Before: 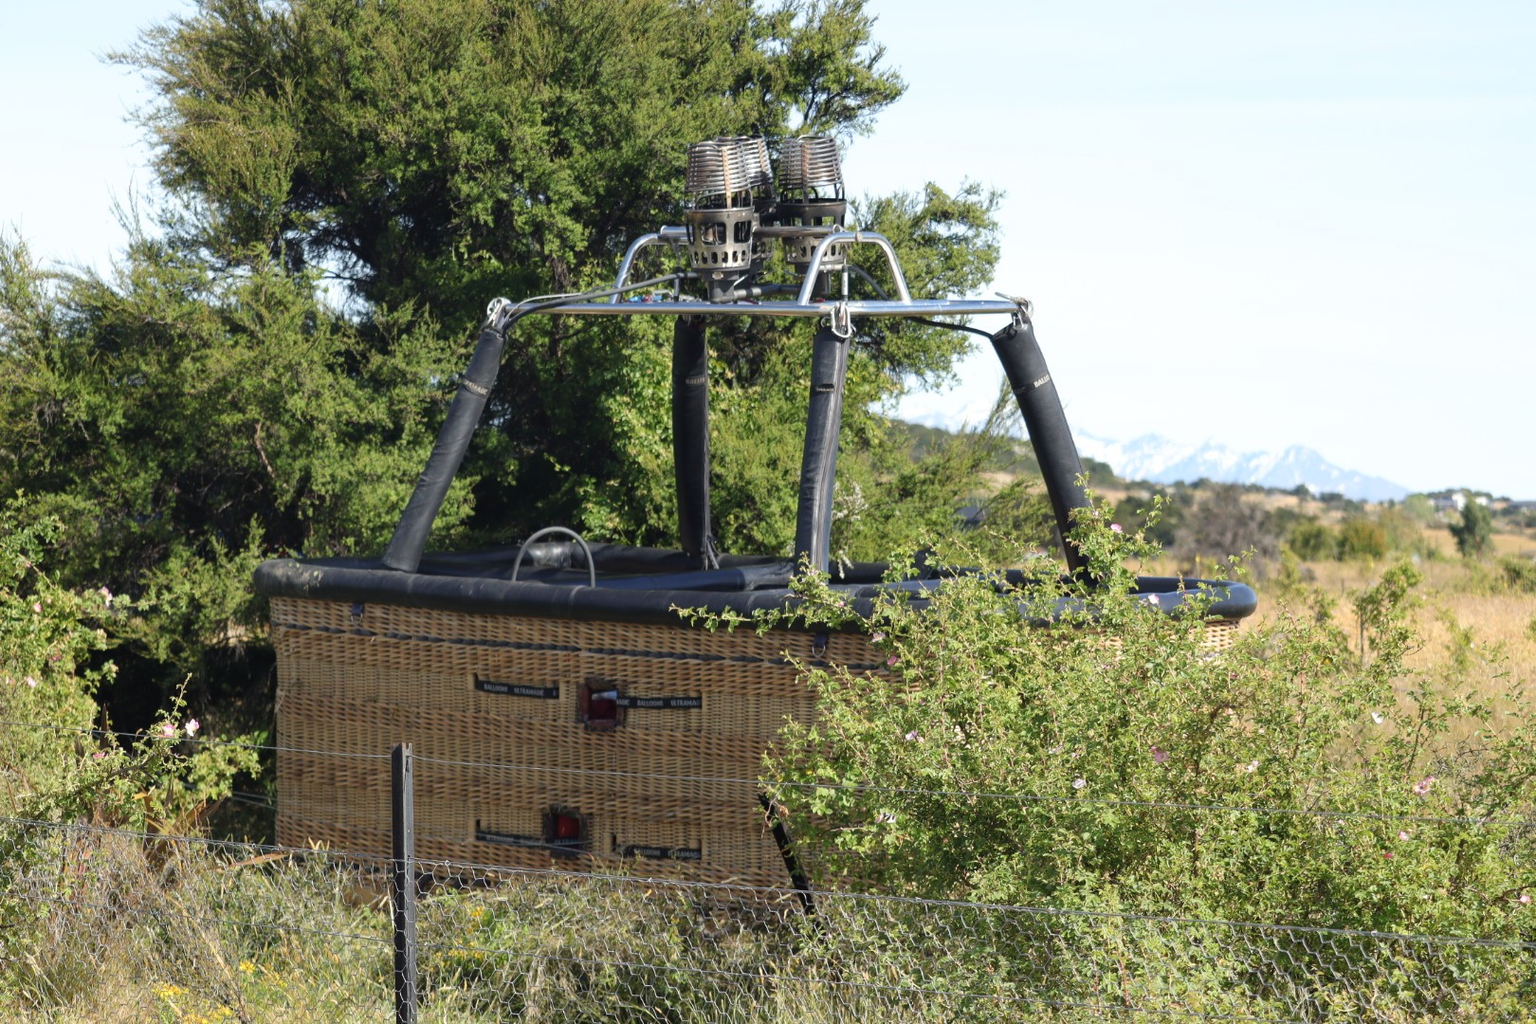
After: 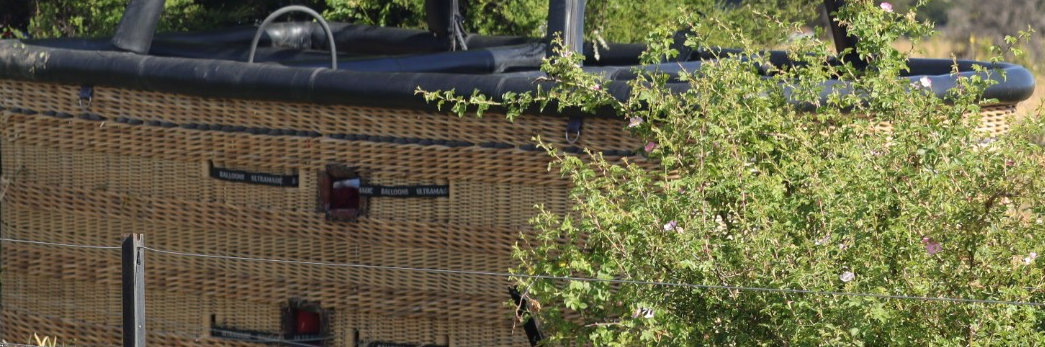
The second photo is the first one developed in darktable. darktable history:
crop: left 18.014%, top 50.971%, right 17.445%, bottom 16.893%
